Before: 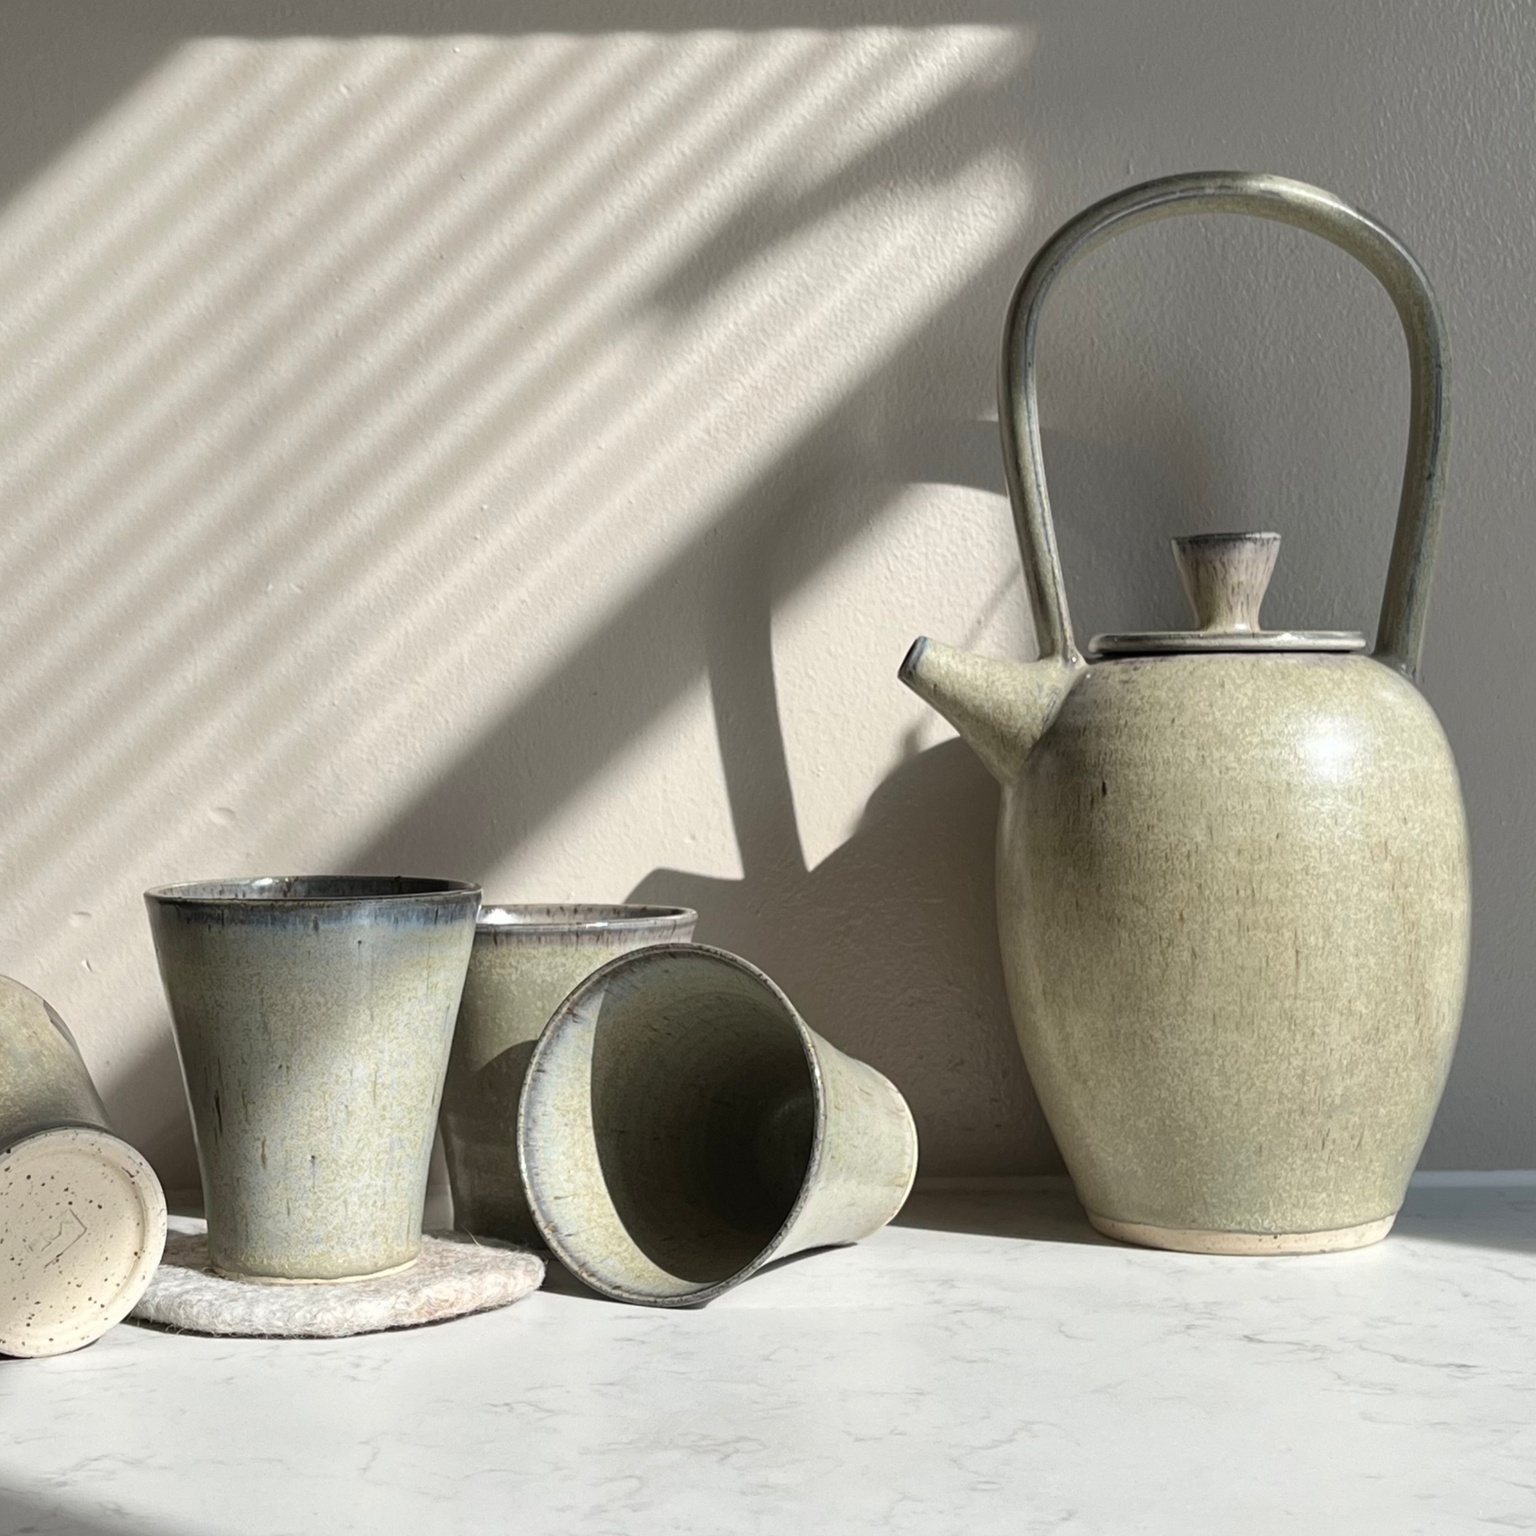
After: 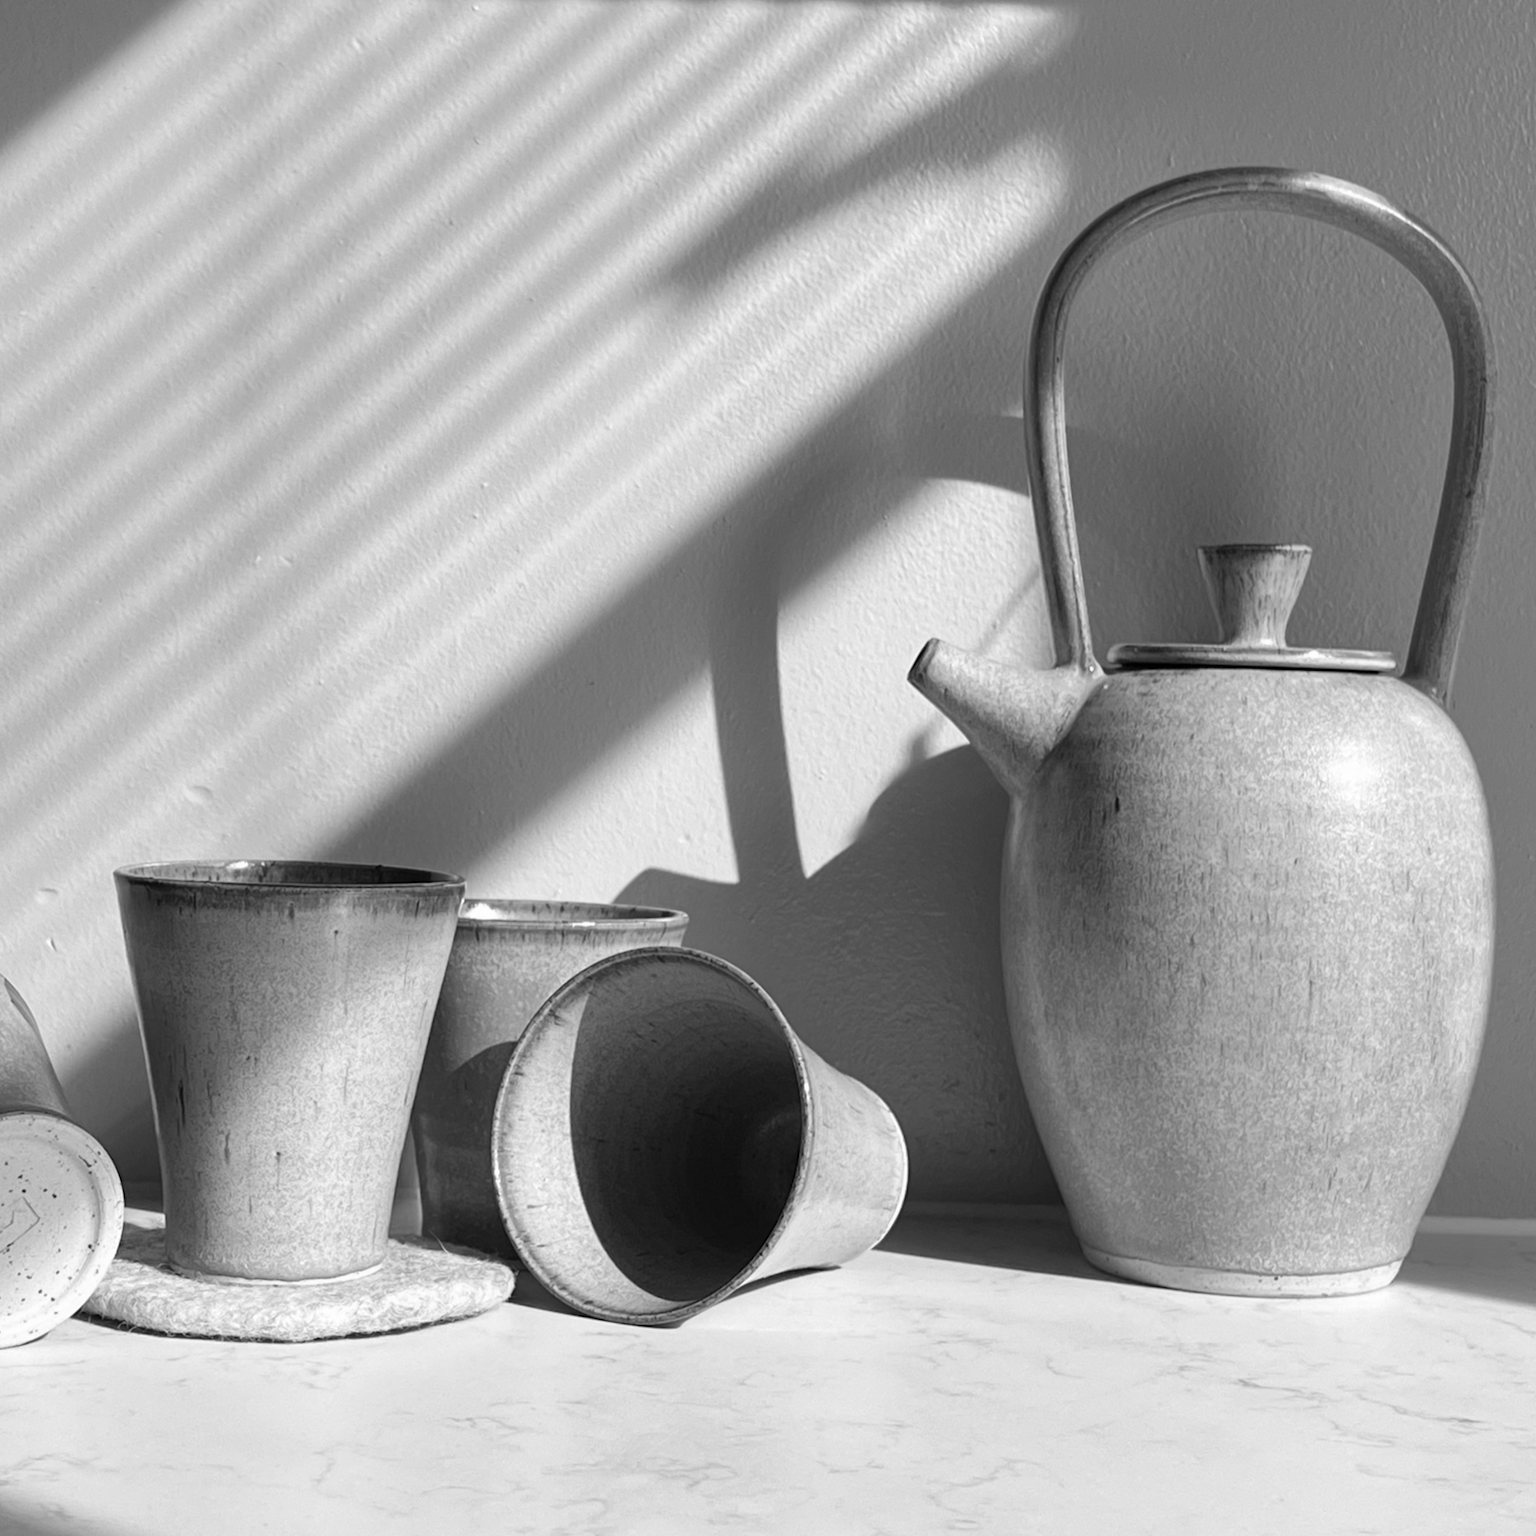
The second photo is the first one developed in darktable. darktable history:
crop and rotate: angle -2.38°
monochrome: on, module defaults
